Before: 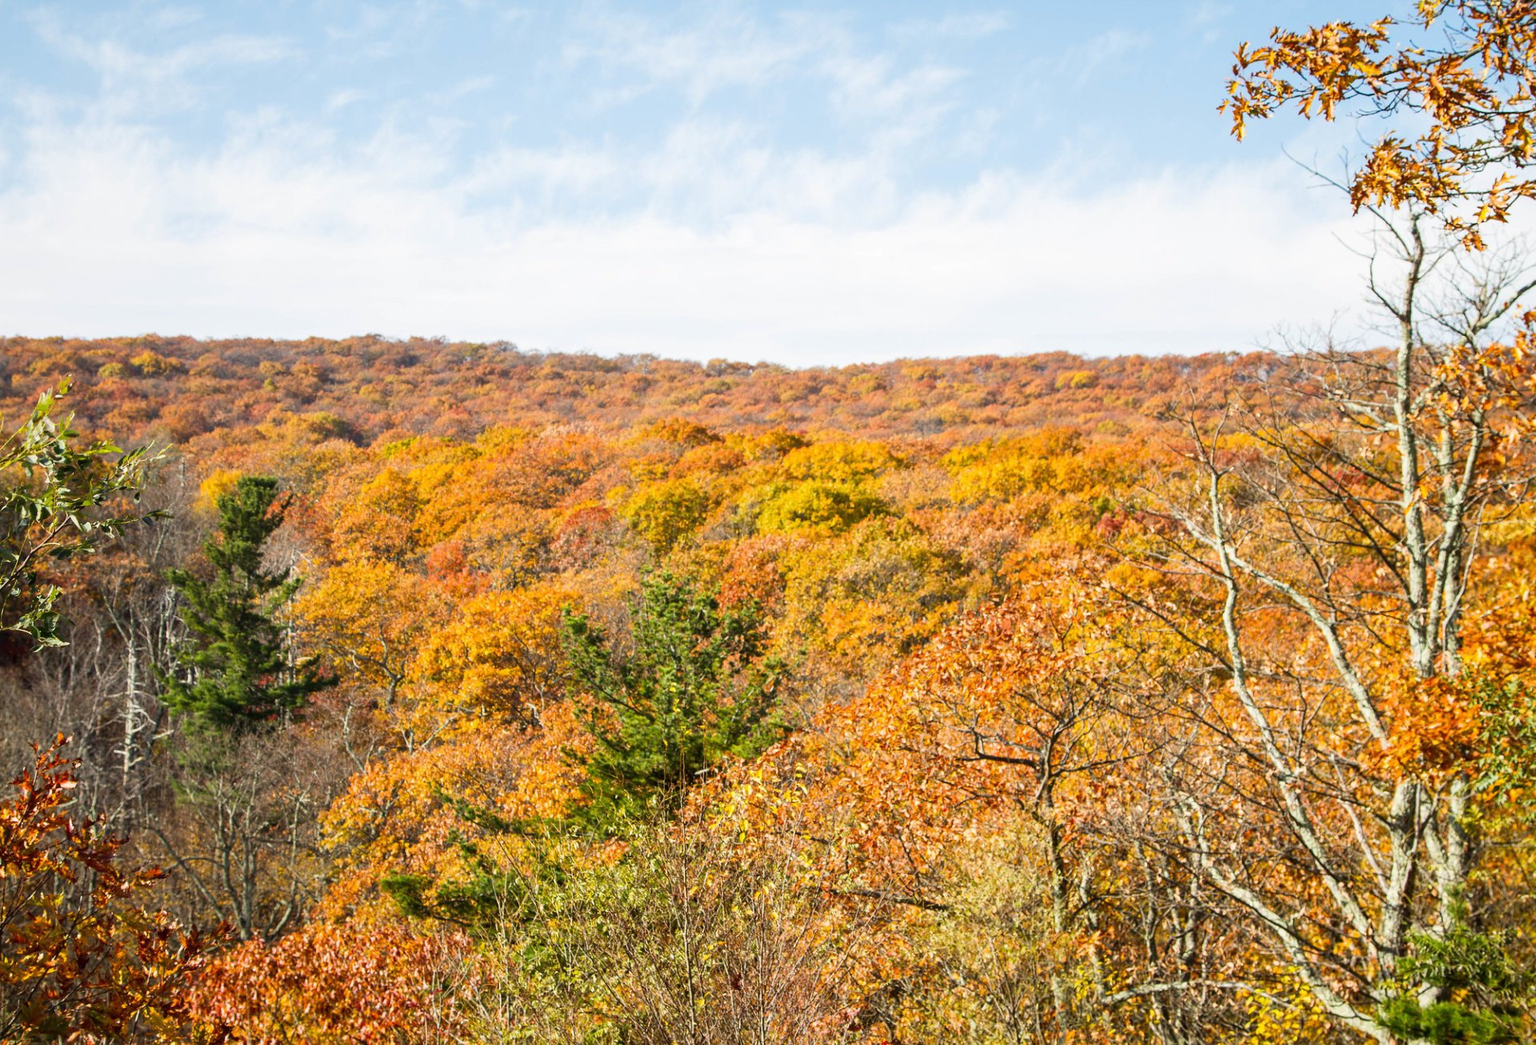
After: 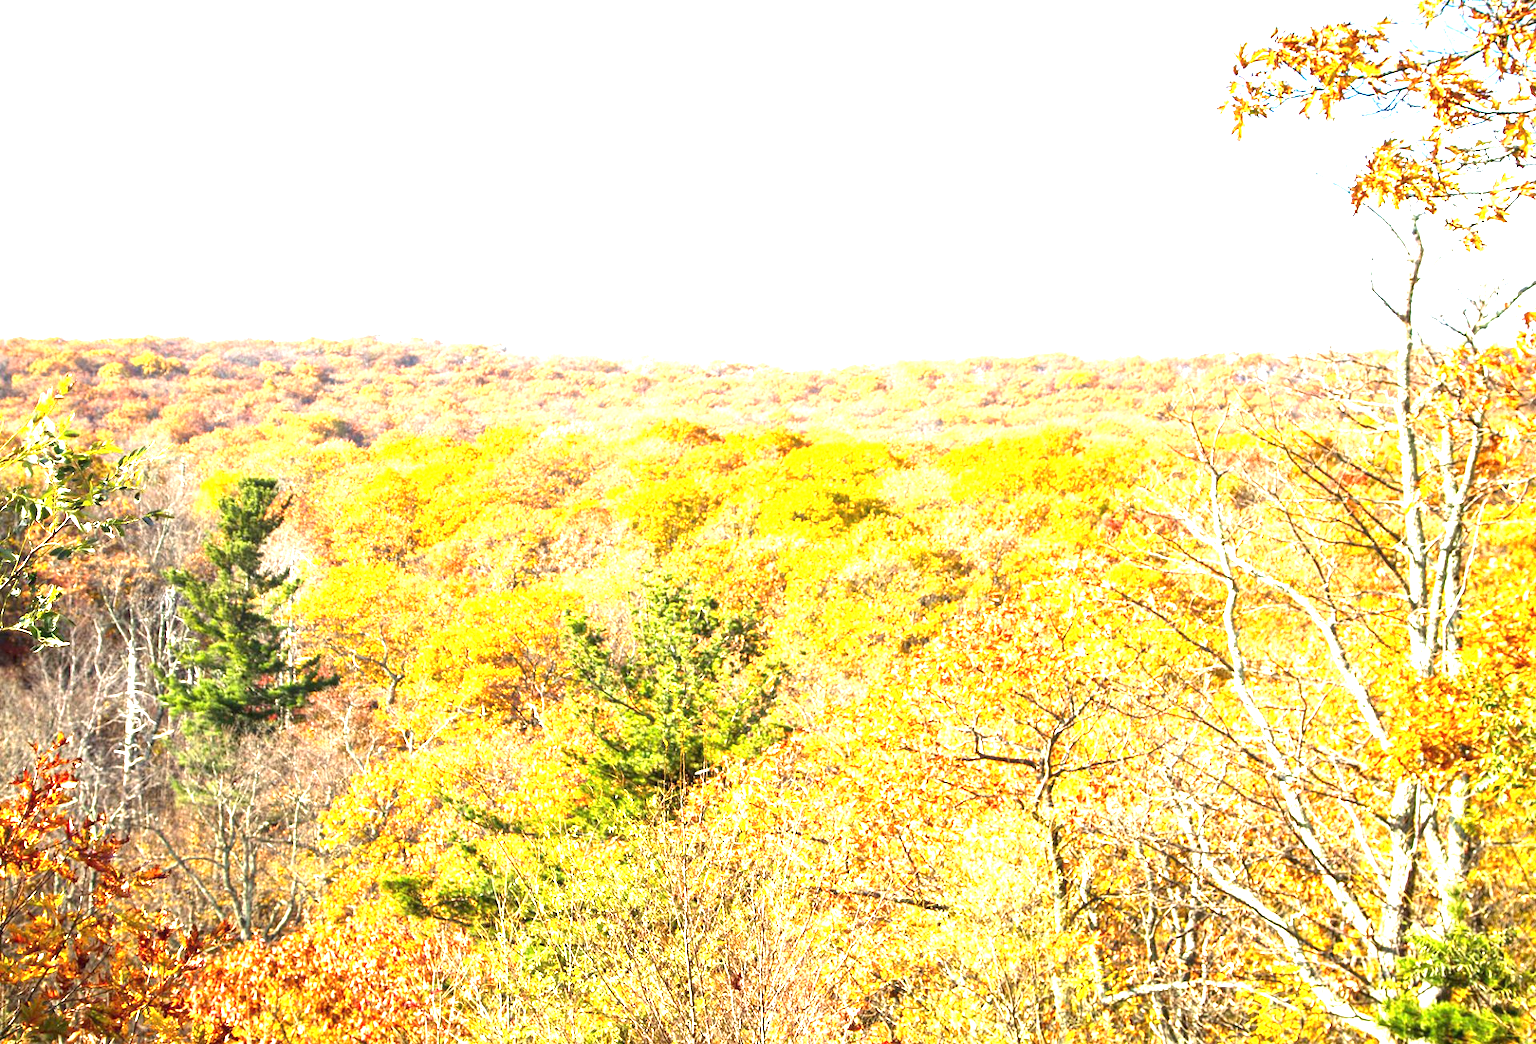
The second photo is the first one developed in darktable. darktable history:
exposure: black level correction 0, exposure 1.992 EV, compensate highlight preservation false
